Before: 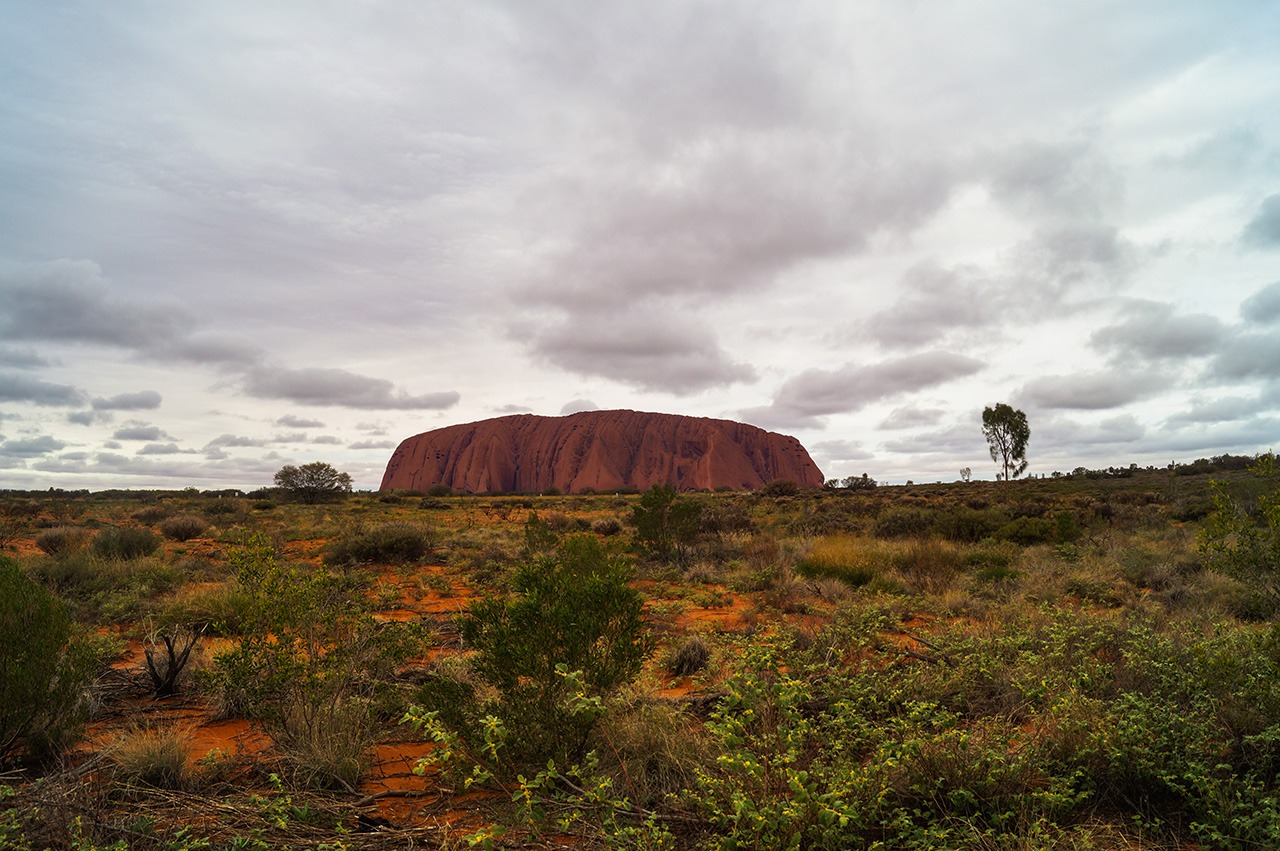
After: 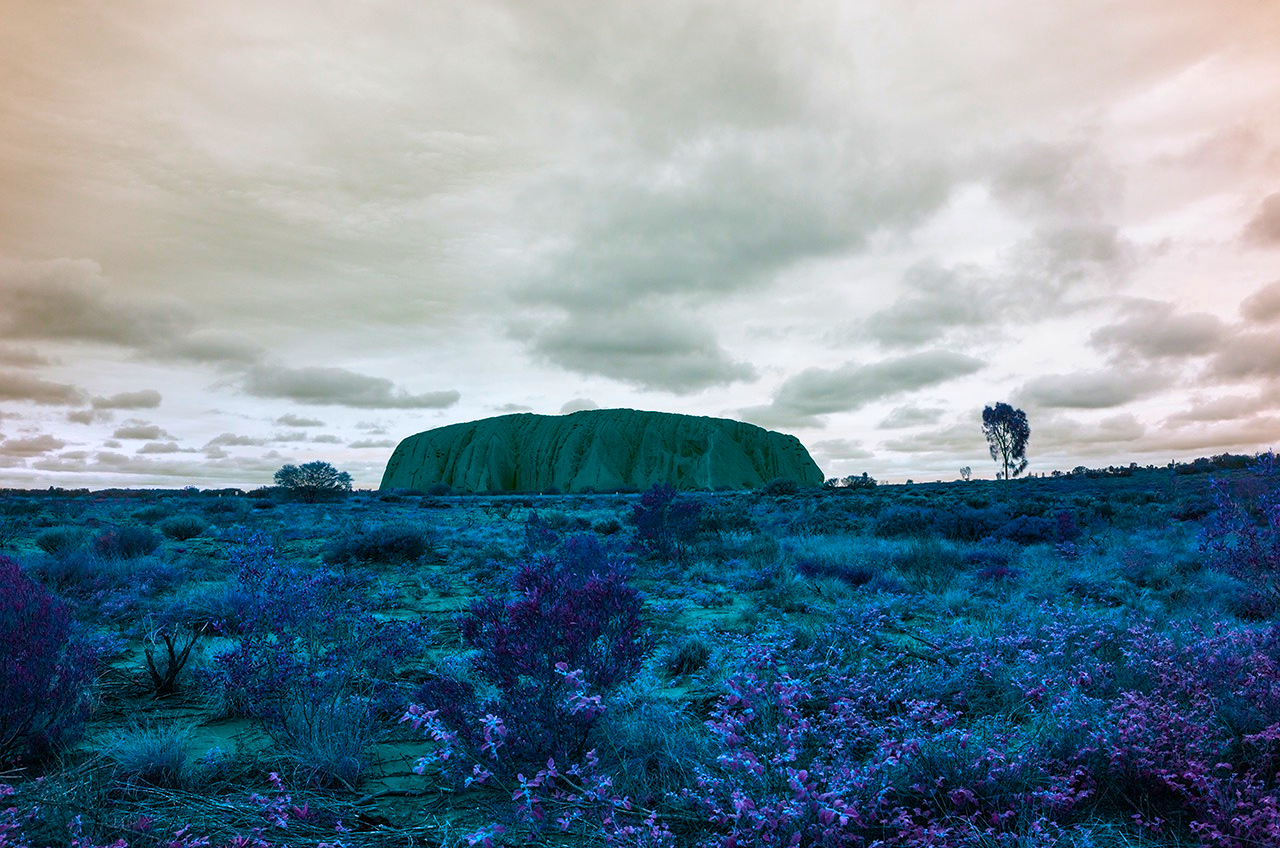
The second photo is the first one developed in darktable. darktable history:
color balance rgb: perceptual saturation grading › global saturation 20%, perceptual saturation grading › highlights -25.719%, perceptual saturation grading › shadows 50.449%, hue shift 176.99°, global vibrance 49.369%, contrast 0.634%
crop: top 0.174%, bottom 0.111%
